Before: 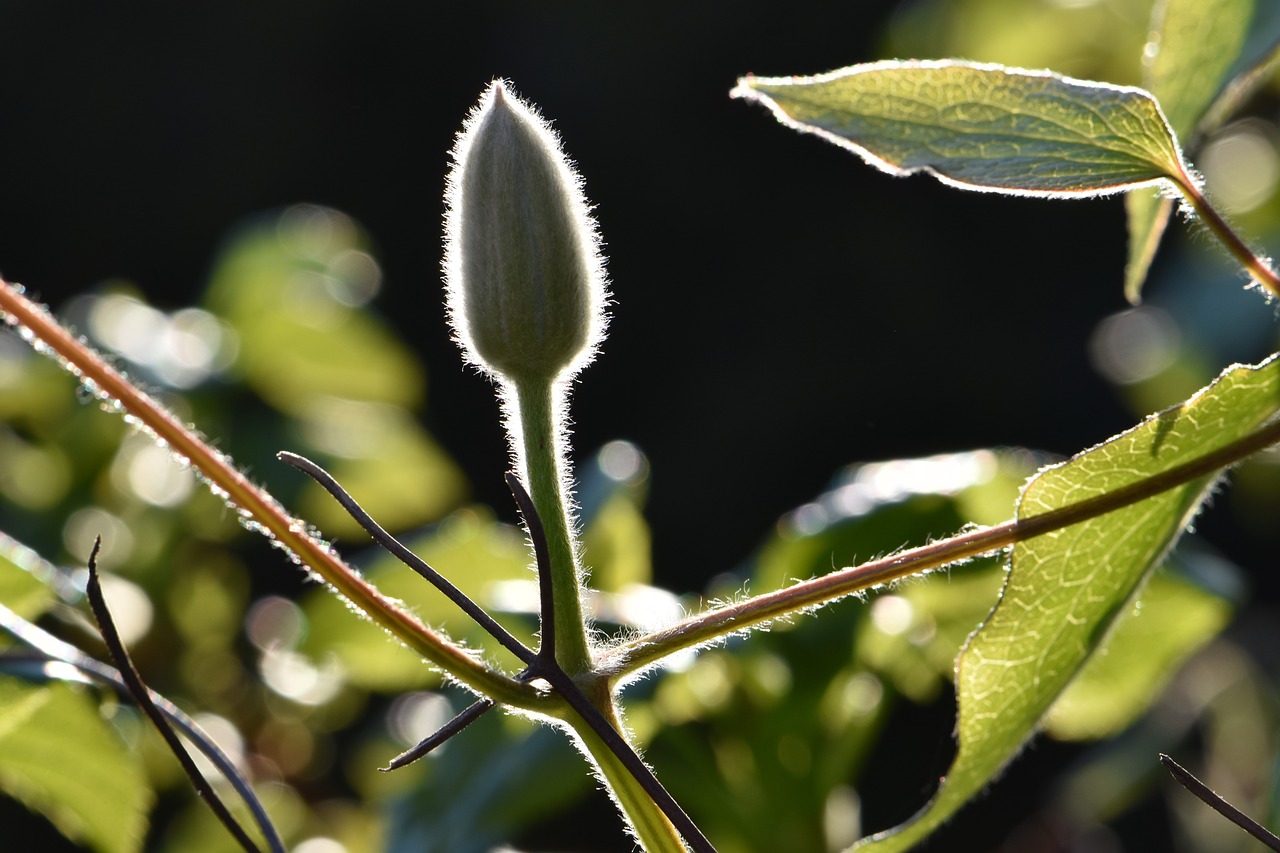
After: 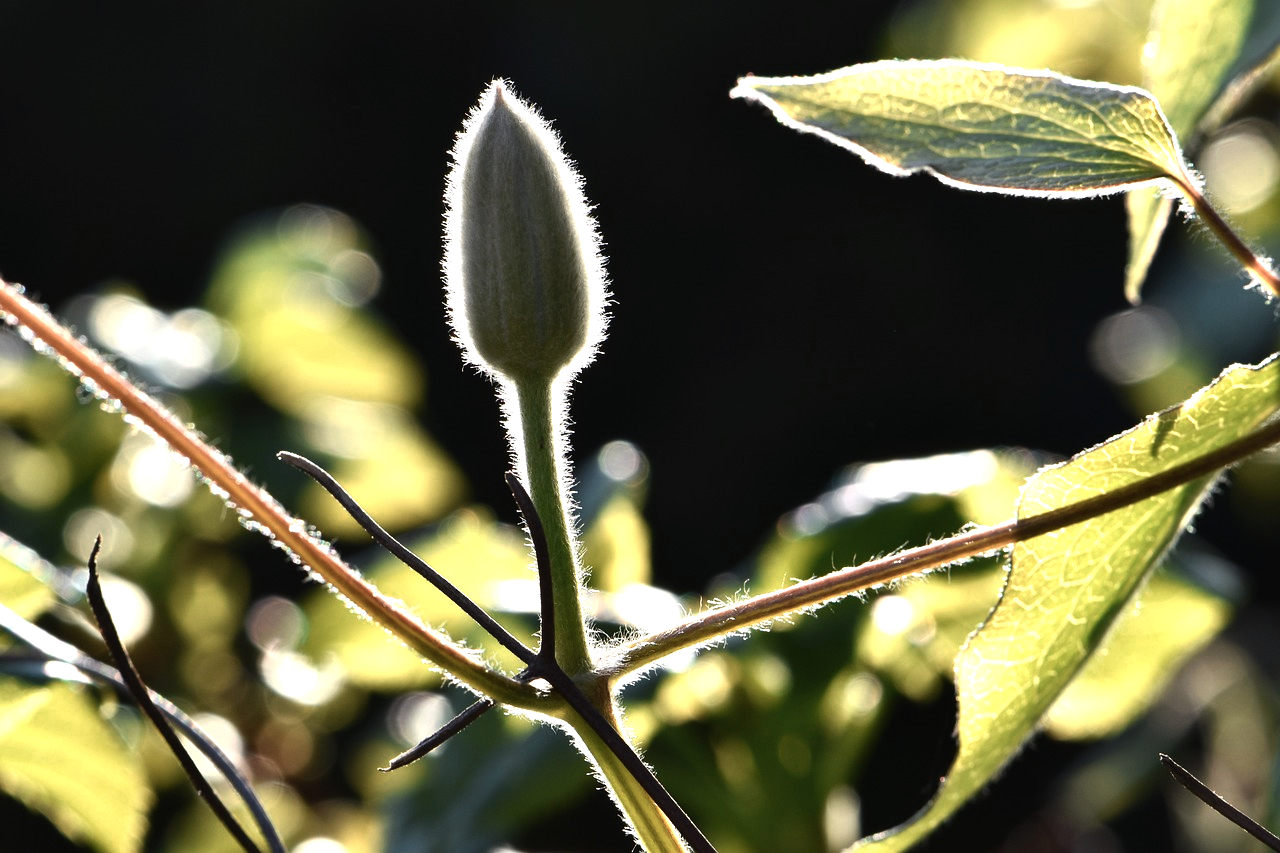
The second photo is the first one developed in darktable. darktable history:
color zones: curves: ch0 [(0.018, 0.548) (0.224, 0.64) (0.425, 0.447) (0.675, 0.575) (0.732, 0.579)]; ch1 [(0.066, 0.487) (0.25, 0.5) (0.404, 0.43) (0.75, 0.421) (0.956, 0.421)]; ch2 [(0.044, 0.561) (0.215, 0.465) (0.399, 0.544) (0.465, 0.548) (0.614, 0.447) (0.724, 0.43) (0.882, 0.623) (0.956, 0.632)], mix 25.65%
tone equalizer: -8 EV -0.437 EV, -7 EV -0.424 EV, -6 EV -0.305 EV, -5 EV -0.213 EV, -3 EV 0.213 EV, -2 EV 0.339 EV, -1 EV 0.38 EV, +0 EV 0.444 EV, edges refinement/feathering 500, mask exposure compensation -1.57 EV, preserve details no
